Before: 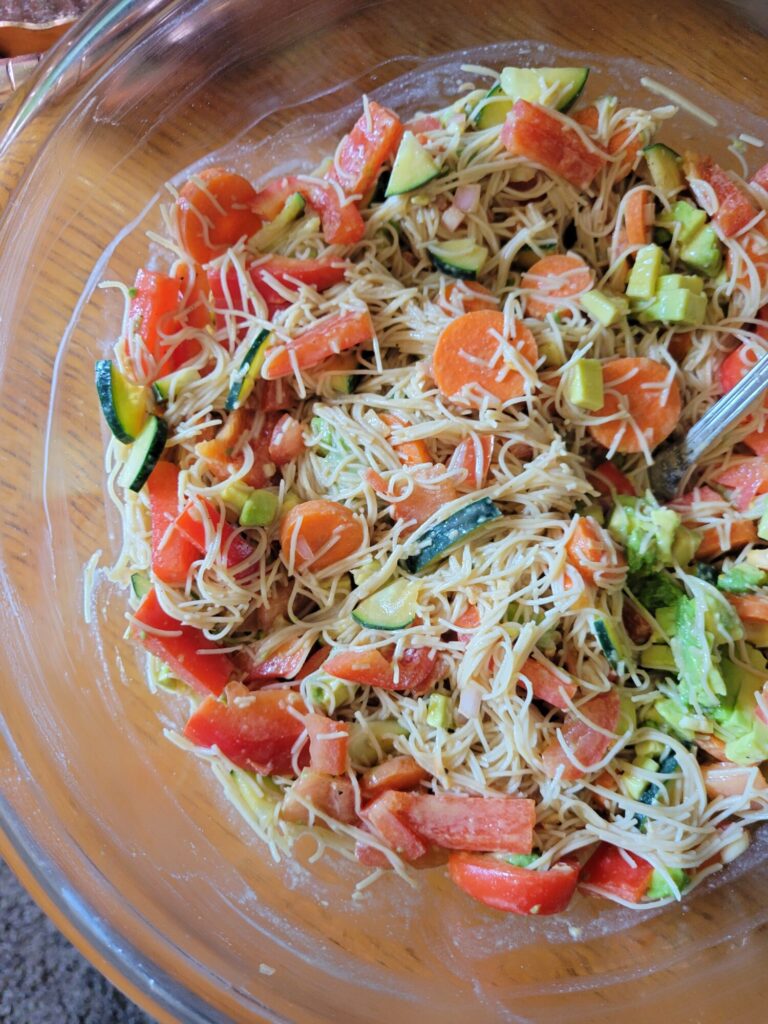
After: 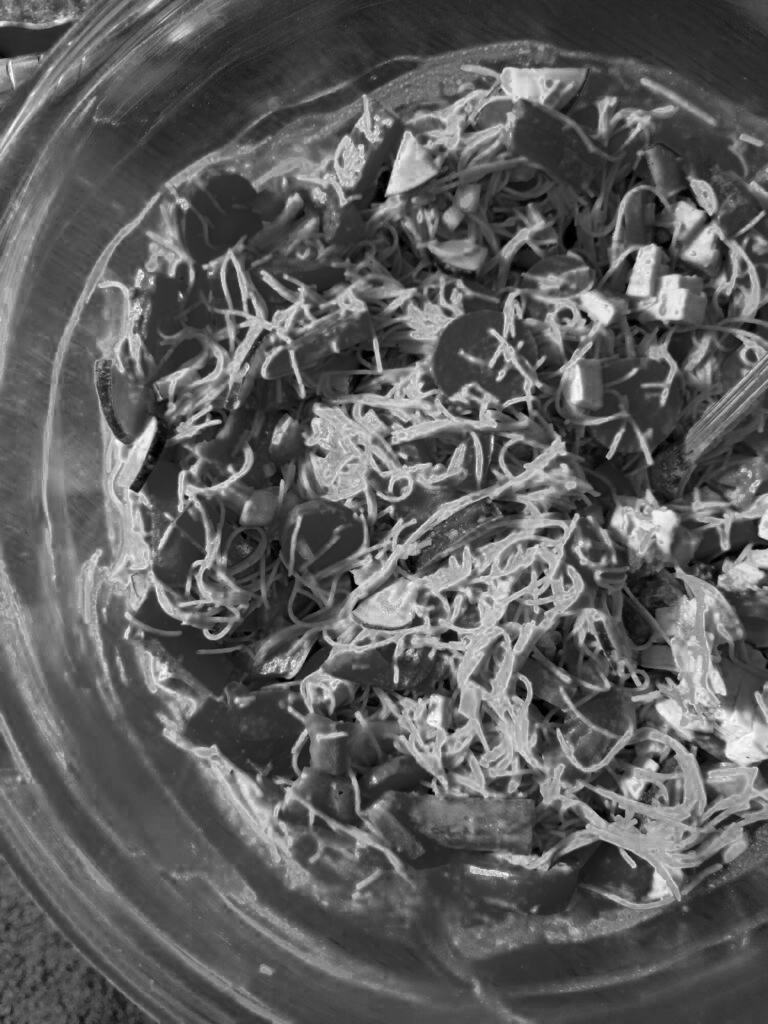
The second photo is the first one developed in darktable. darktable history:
shadows and highlights: shadows 43.71, white point adjustment -1.46, soften with gaussian
color balance rgb: perceptual saturation grading › global saturation 30%, global vibrance 20%
color zones: curves: ch0 [(0.002, 0.429) (0.121, 0.212) (0.198, 0.113) (0.276, 0.344) (0.331, 0.541) (0.41, 0.56) (0.482, 0.289) (0.619, 0.227) (0.721, 0.18) (0.821, 0.435) (0.928, 0.555) (1, 0.587)]; ch1 [(0, 0) (0.143, 0) (0.286, 0) (0.429, 0) (0.571, 0) (0.714, 0) (0.857, 0)]
